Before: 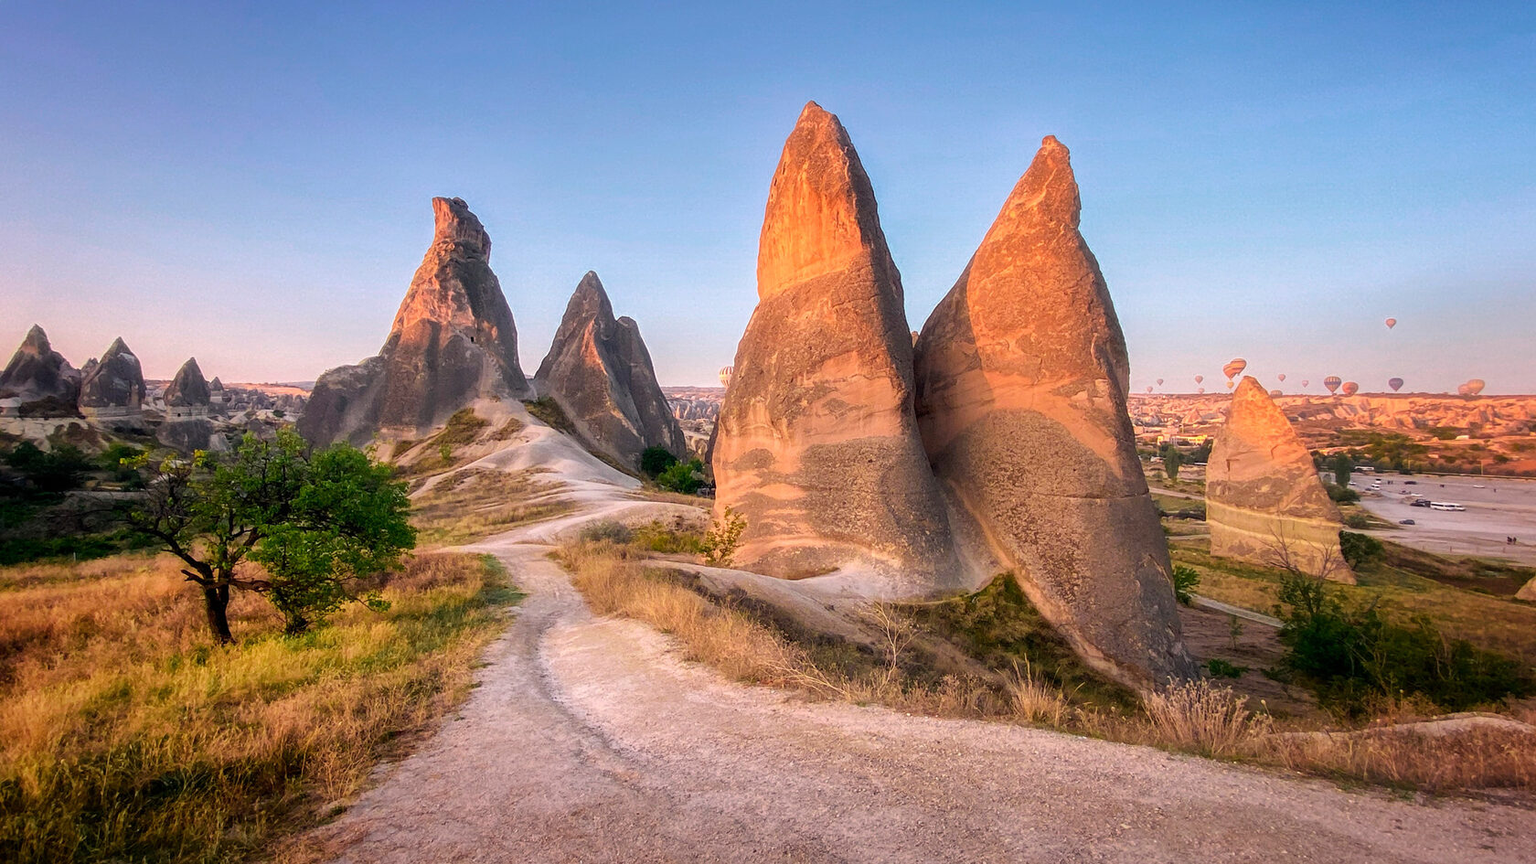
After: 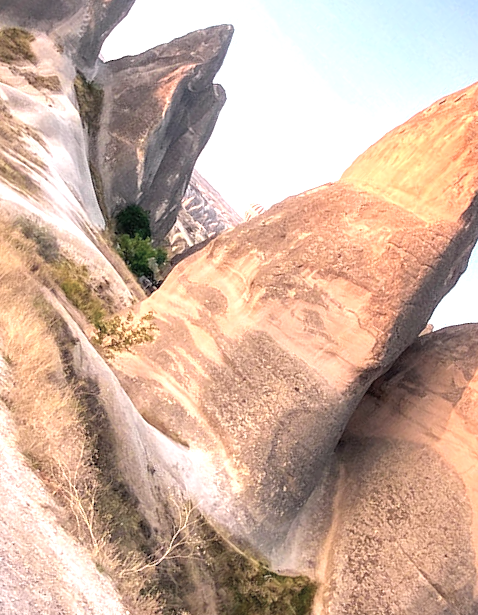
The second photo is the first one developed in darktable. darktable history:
exposure: black level correction 0, exposure 1 EV, compensate highlight preservation false
color correction: highlights b* 0.027, saturation 0.61
crop and rotate: angle -45.68°, top 16.672%, right 0.793%, bottom 11.609%
